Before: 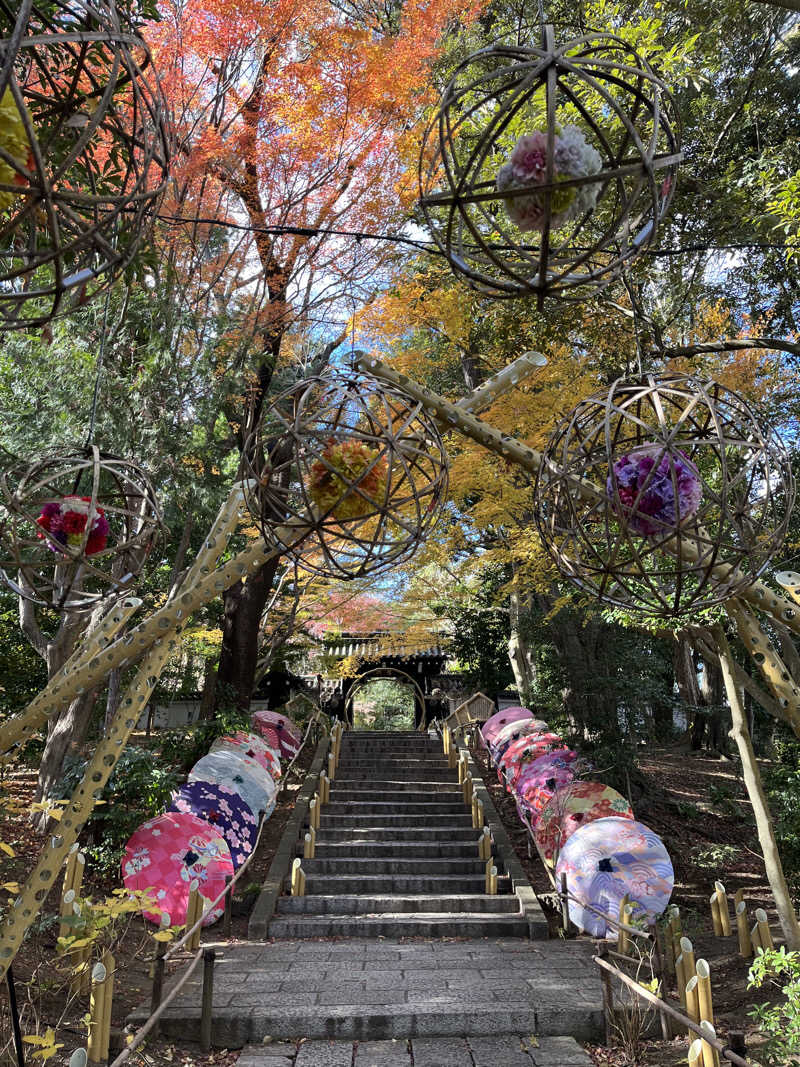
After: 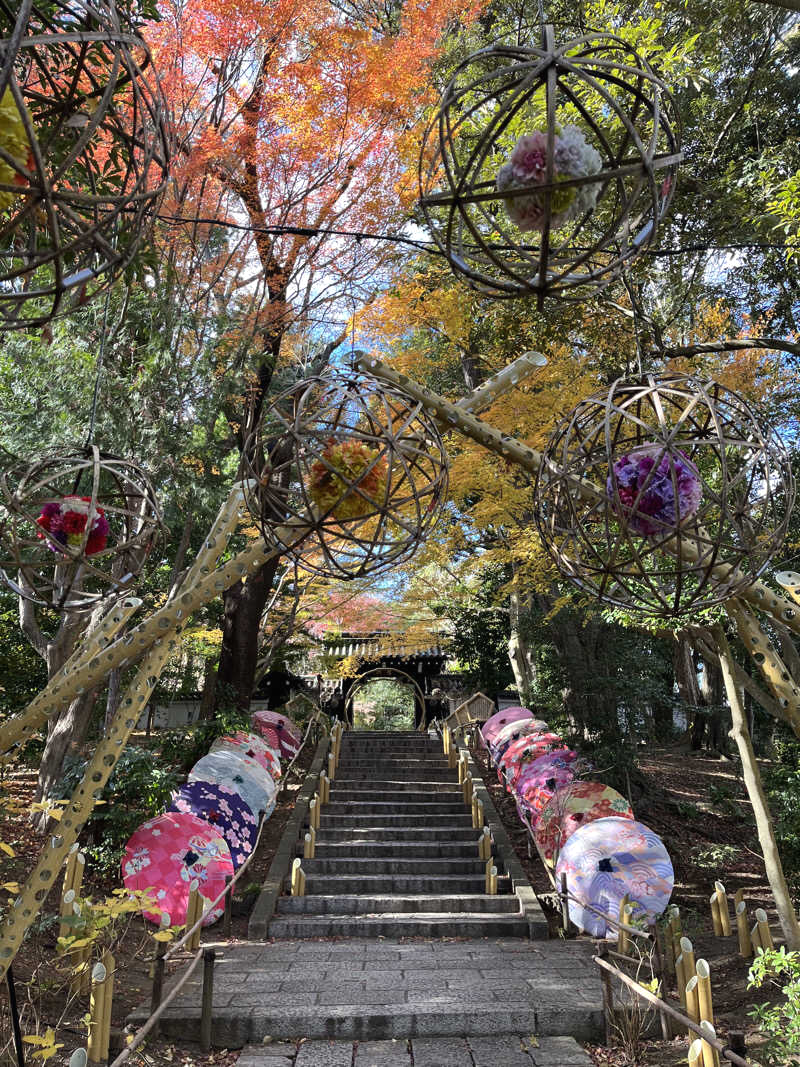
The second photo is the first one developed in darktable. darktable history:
exposure: black level correction -0.001, exposure 0.079 EV, compensate exposure bias true, compensate highlight preservation false
